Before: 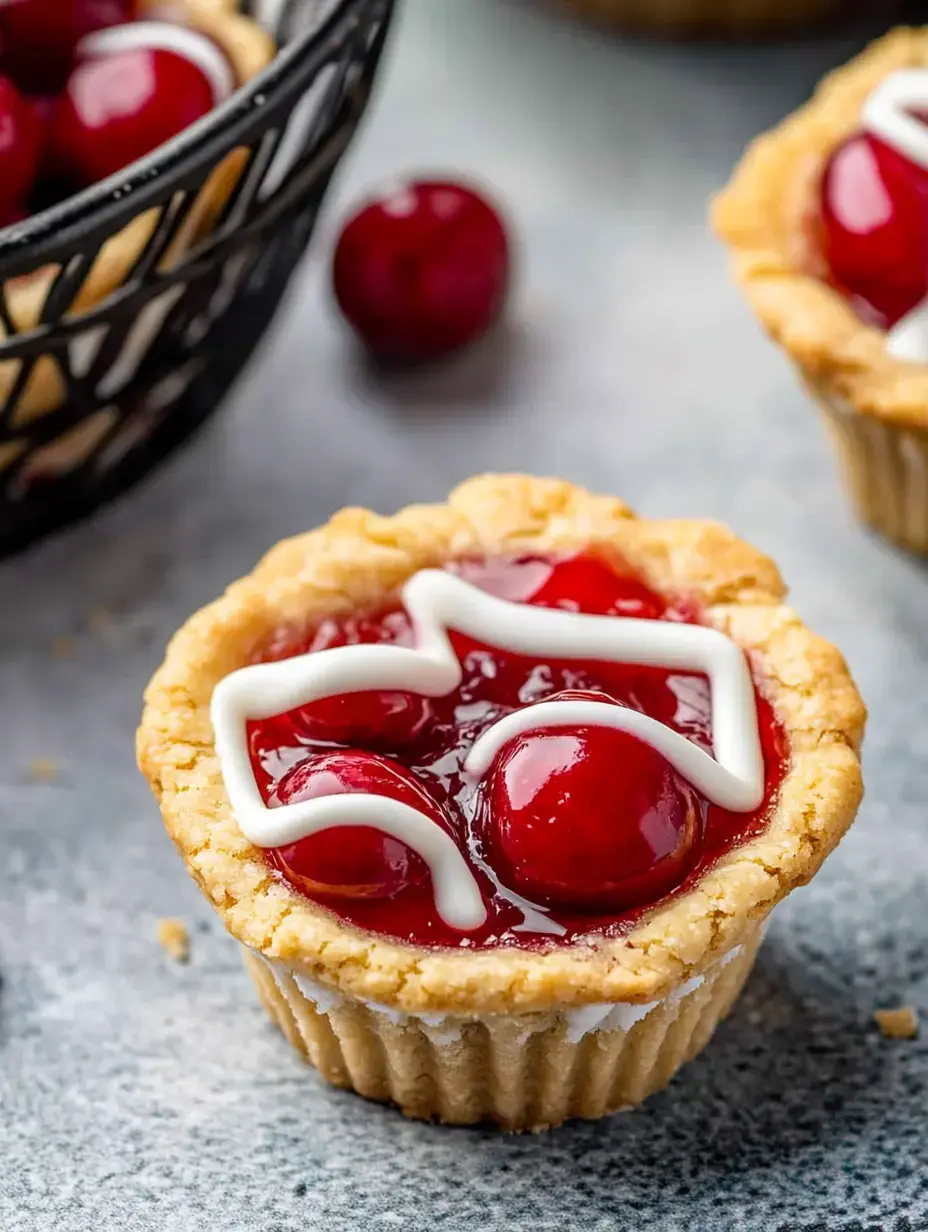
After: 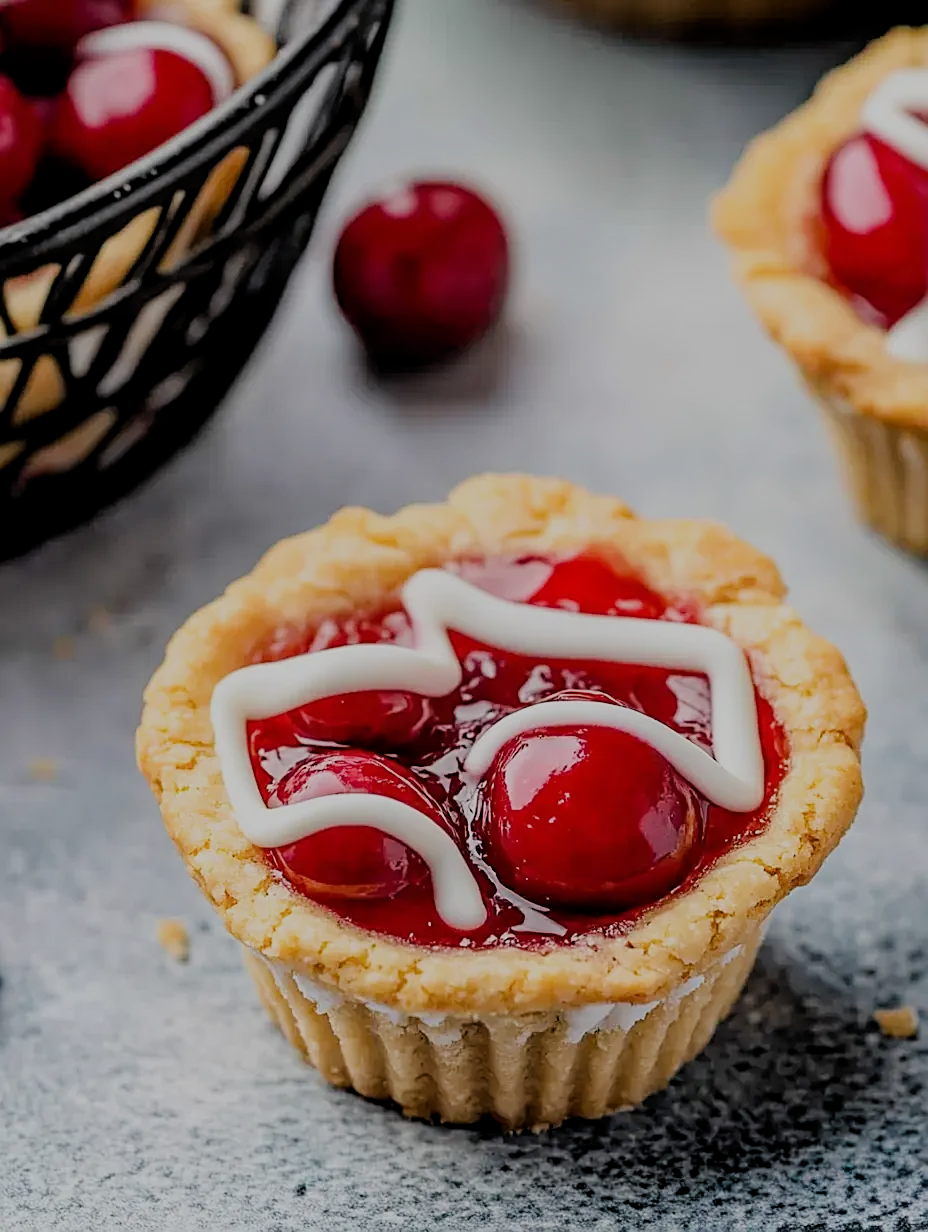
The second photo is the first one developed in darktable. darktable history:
filmic rgb: middle gray luminance 18.2%, black relative exposure -7.51 EV, white relative exposure 8.45 EV, target black luminance 0%, hardness 2.23, latitude 18.51%, contrast 0.872, highlights saturation mix 6.2%, shadows ↔ highlights balance 10.97%
sharpen: on, module defaults
